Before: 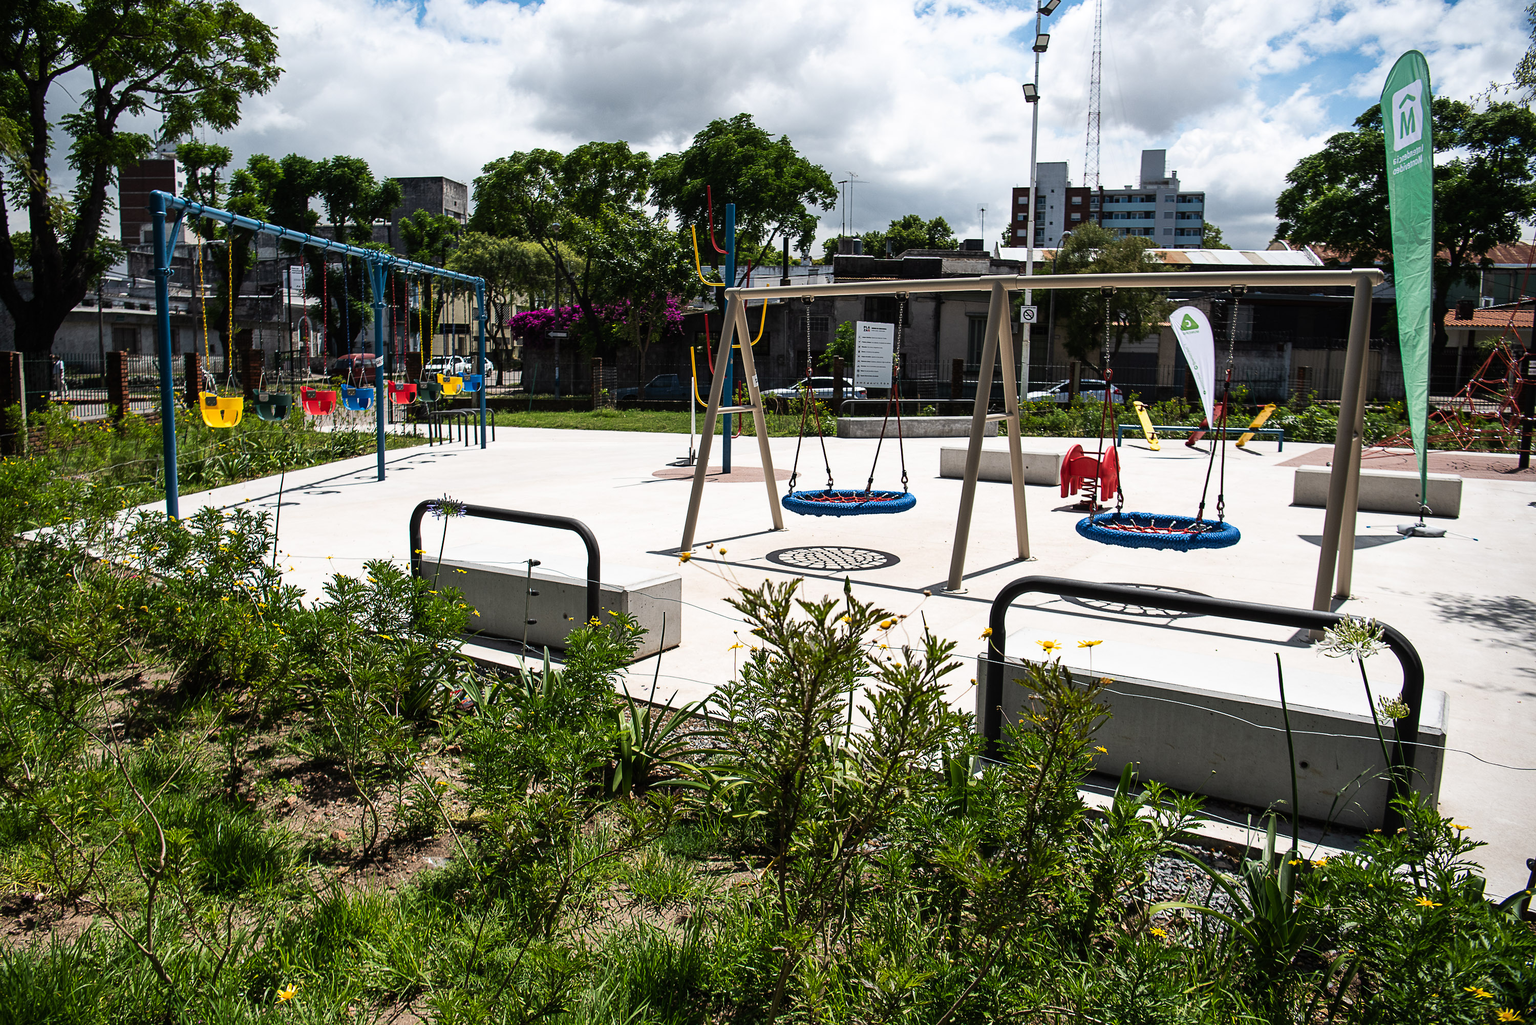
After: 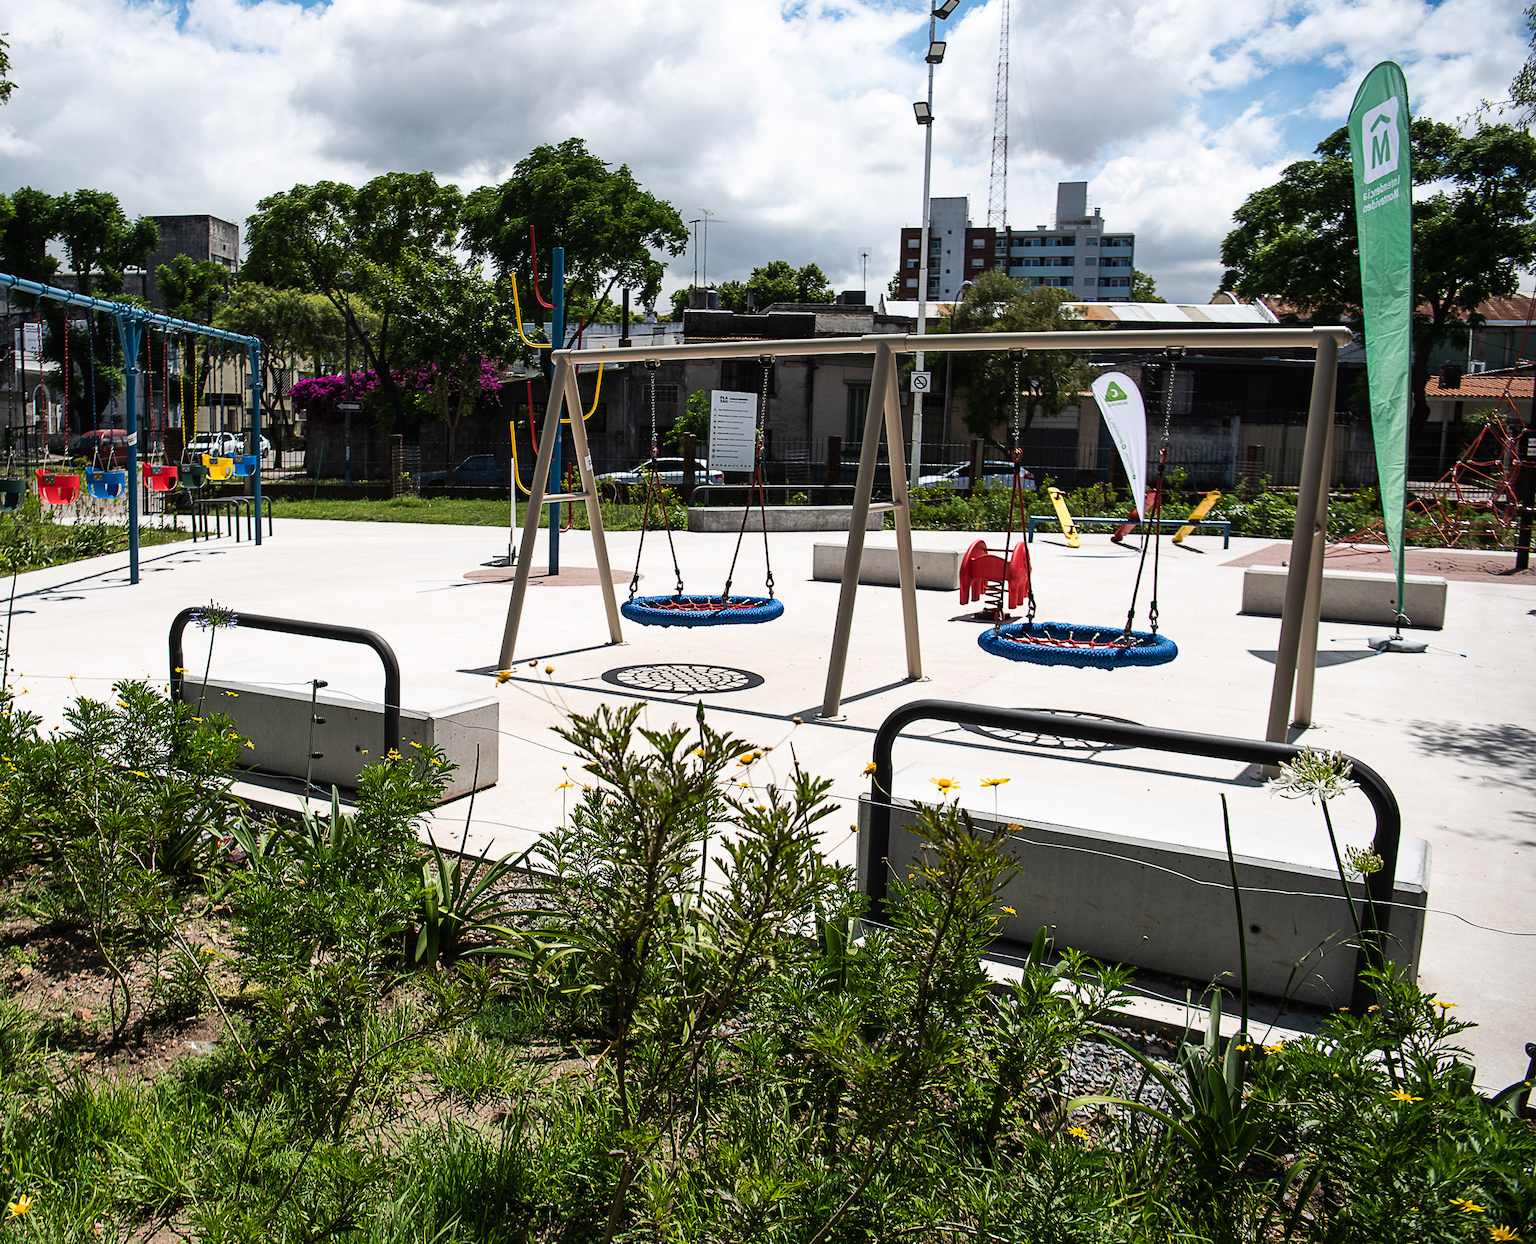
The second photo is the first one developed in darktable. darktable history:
crop: left 17.663%, bottom 0.035%
